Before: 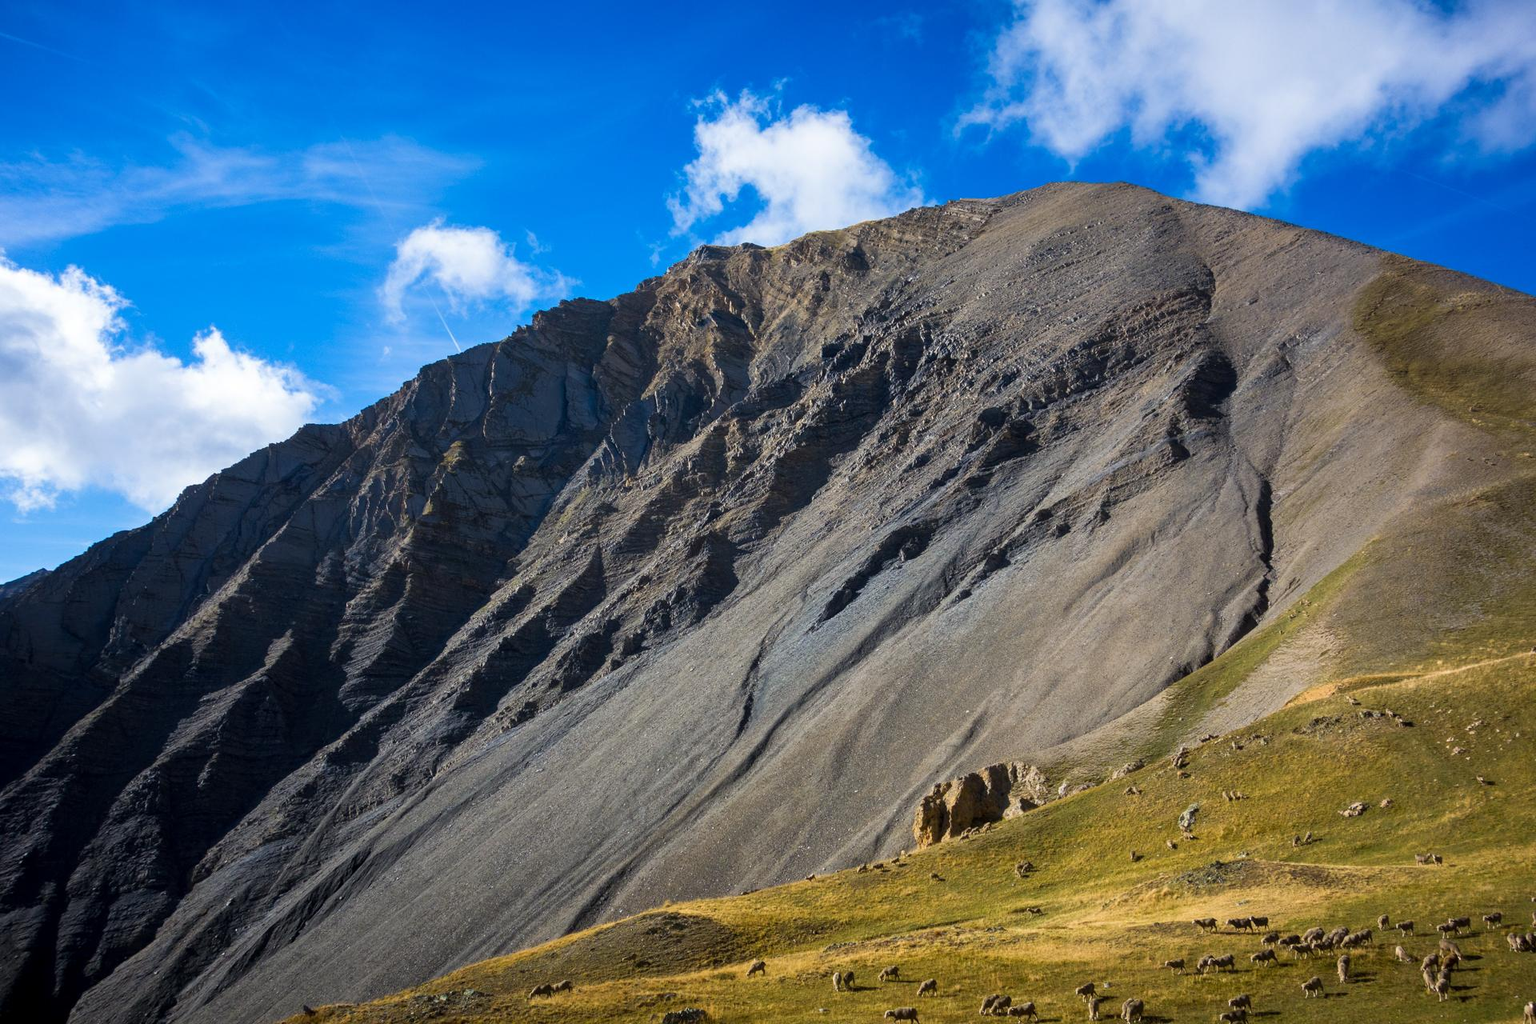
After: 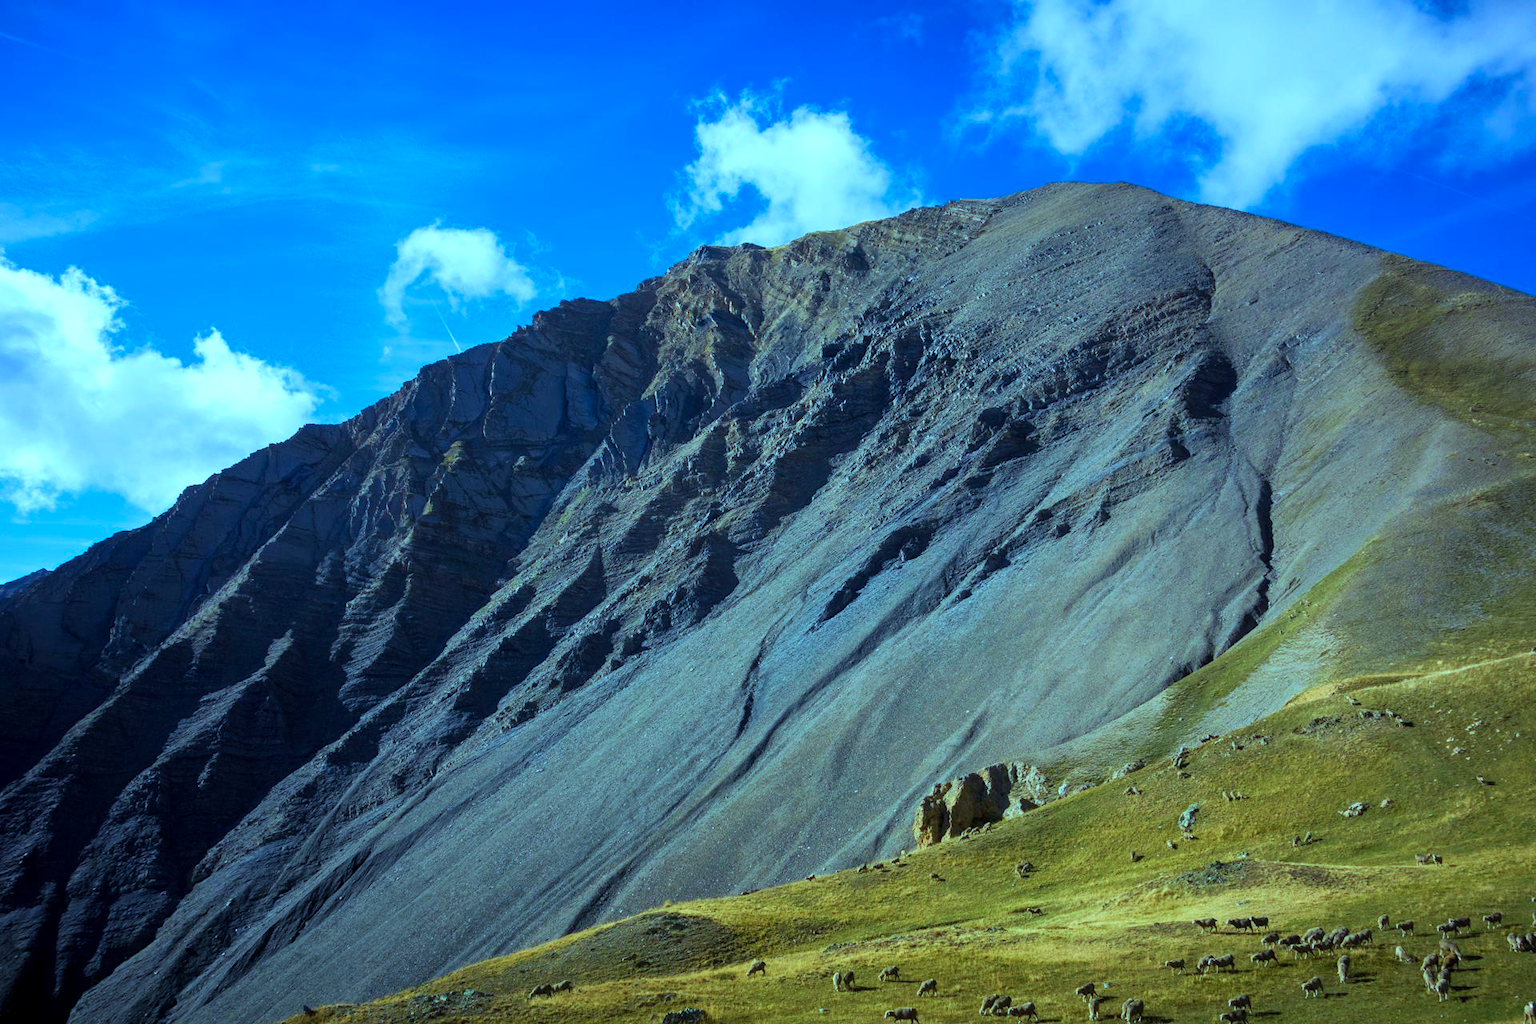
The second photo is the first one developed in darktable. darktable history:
velvia: on, module defaults
white balance: red 0.926, green 1.003, blue 1.133
color balance rgb: shadows lift › chroma 7.23%, shadows lift › hue 246.48°, highlights gain › chroma 5.38%, highlights gain › hue 196.93°, white fulcrum 1 EV
